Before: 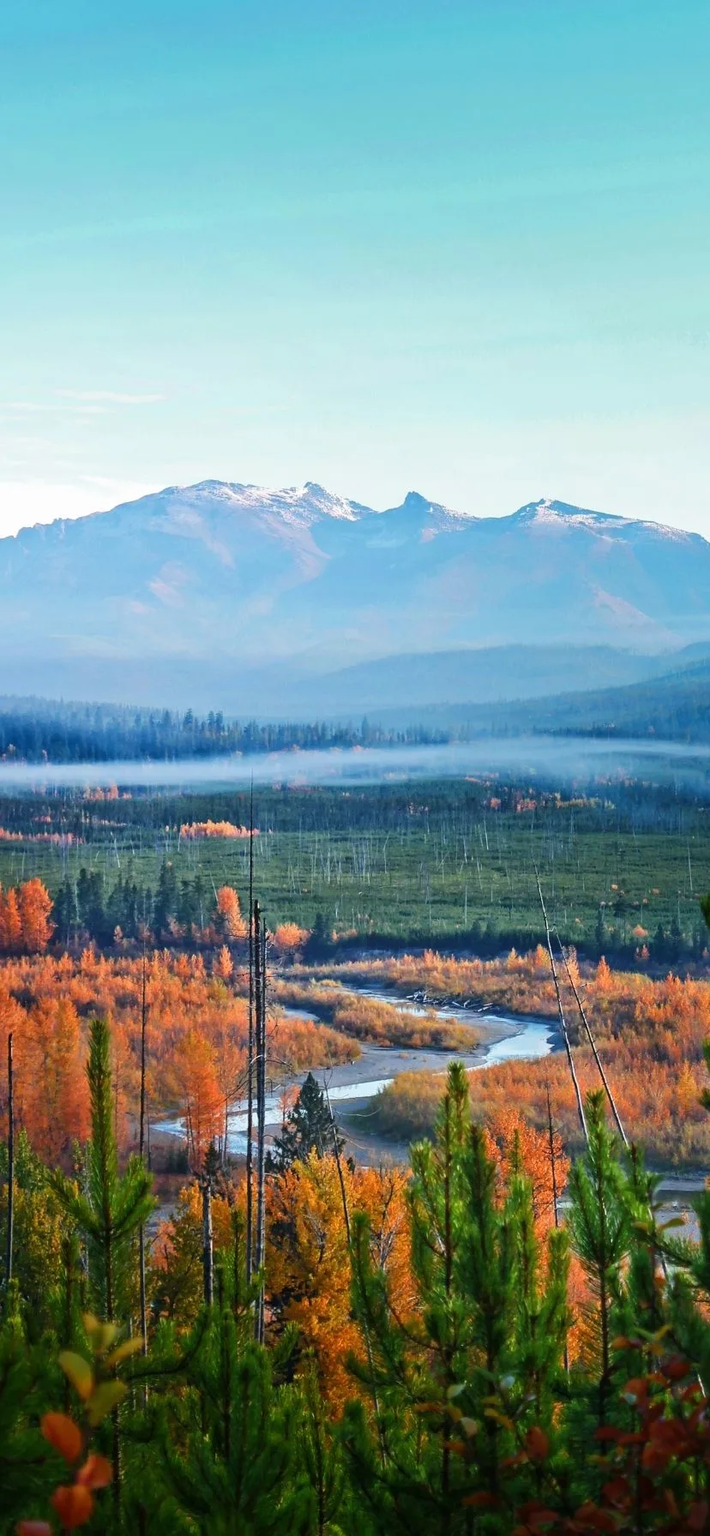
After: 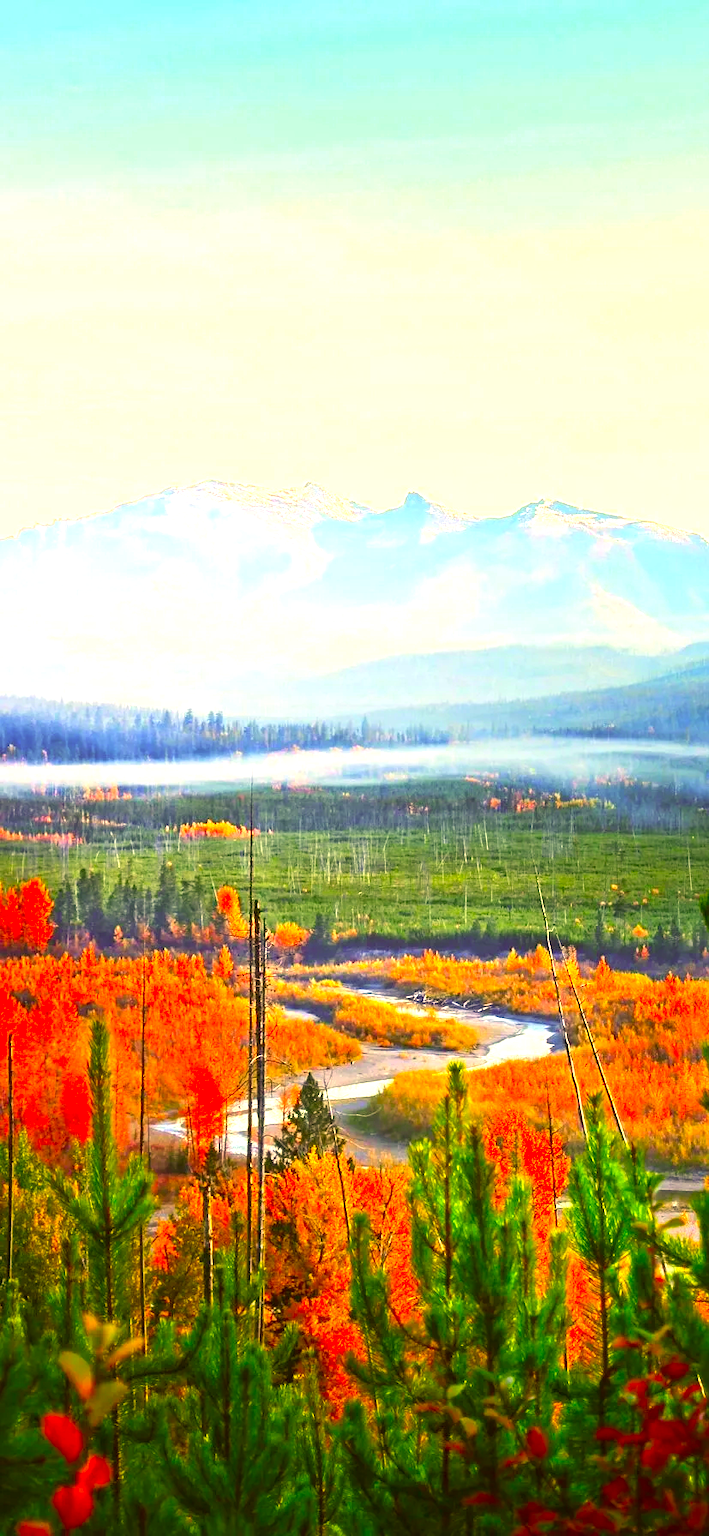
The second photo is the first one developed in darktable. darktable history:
color correction: highlights a* 10.52, highlights b* 30.74, shadows a* 2.77, shadows b* 17.78, saturation 1.76
exposure: black level correction 0, exposure 1.199 EV, compensate highlight preservation false
